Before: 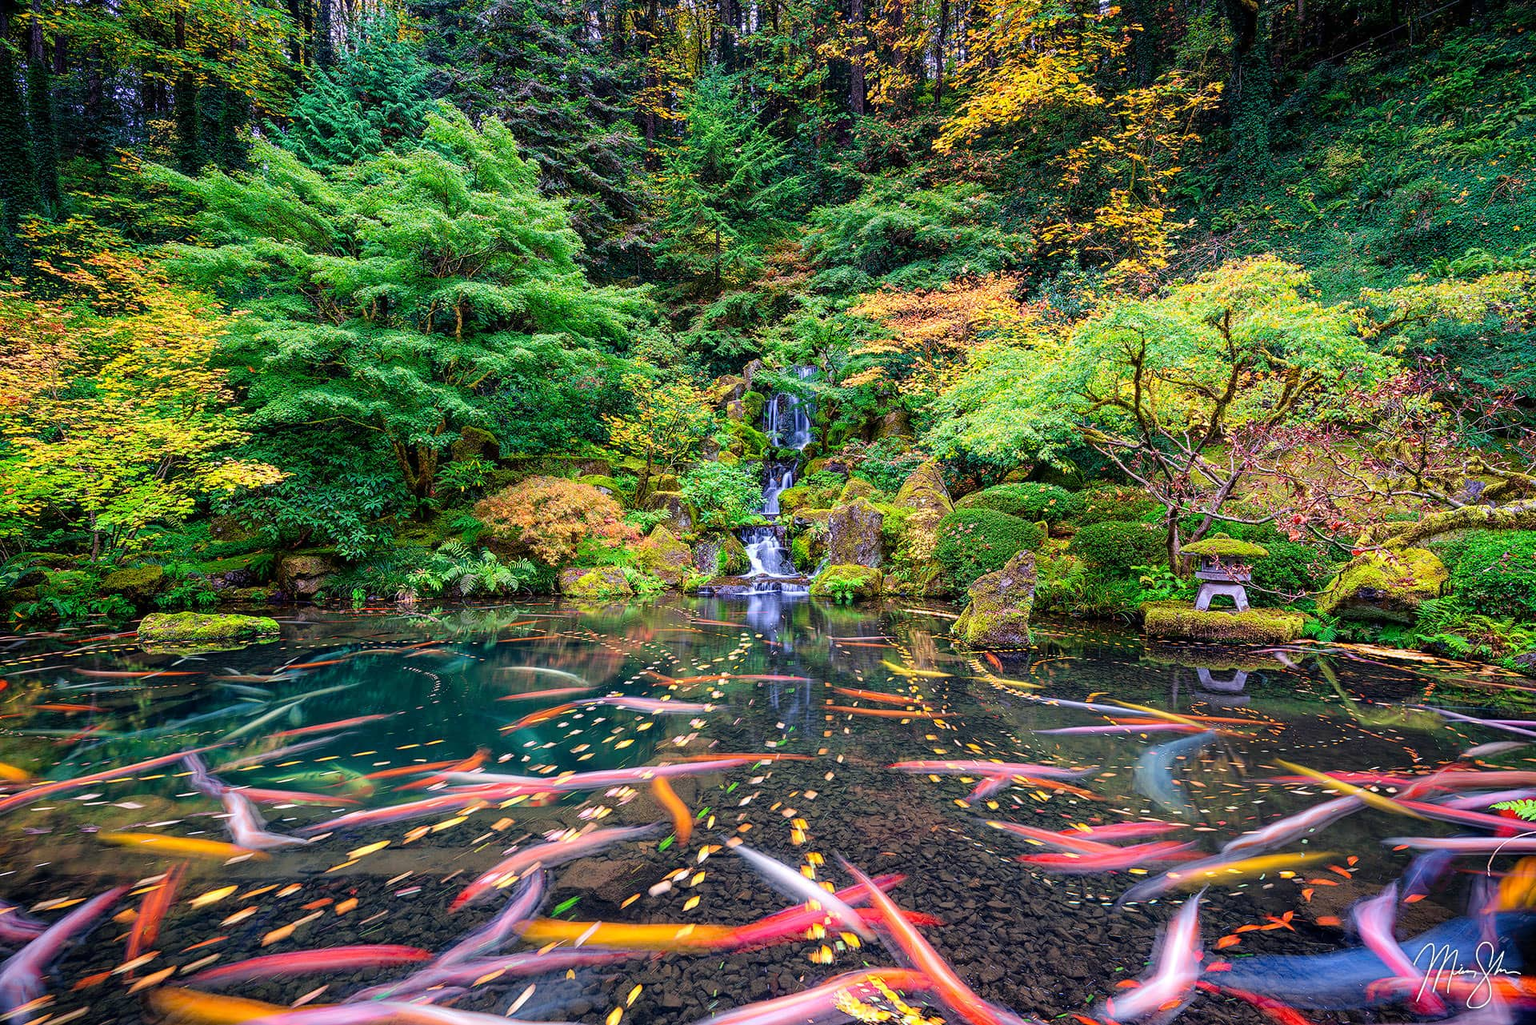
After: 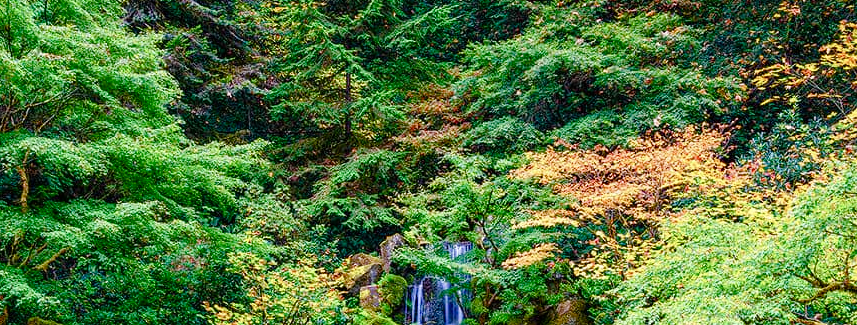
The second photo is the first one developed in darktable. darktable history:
color balance rgb: perceptual saturation grading › global saturation 20%, perceptual saturation grading › highlights -49.992%, perceptual saturation grading › shadows 25.253%, global vibrance 20%
crop: left 28.615%, top 16.822%, right 26.707%, bottom 57.799%
